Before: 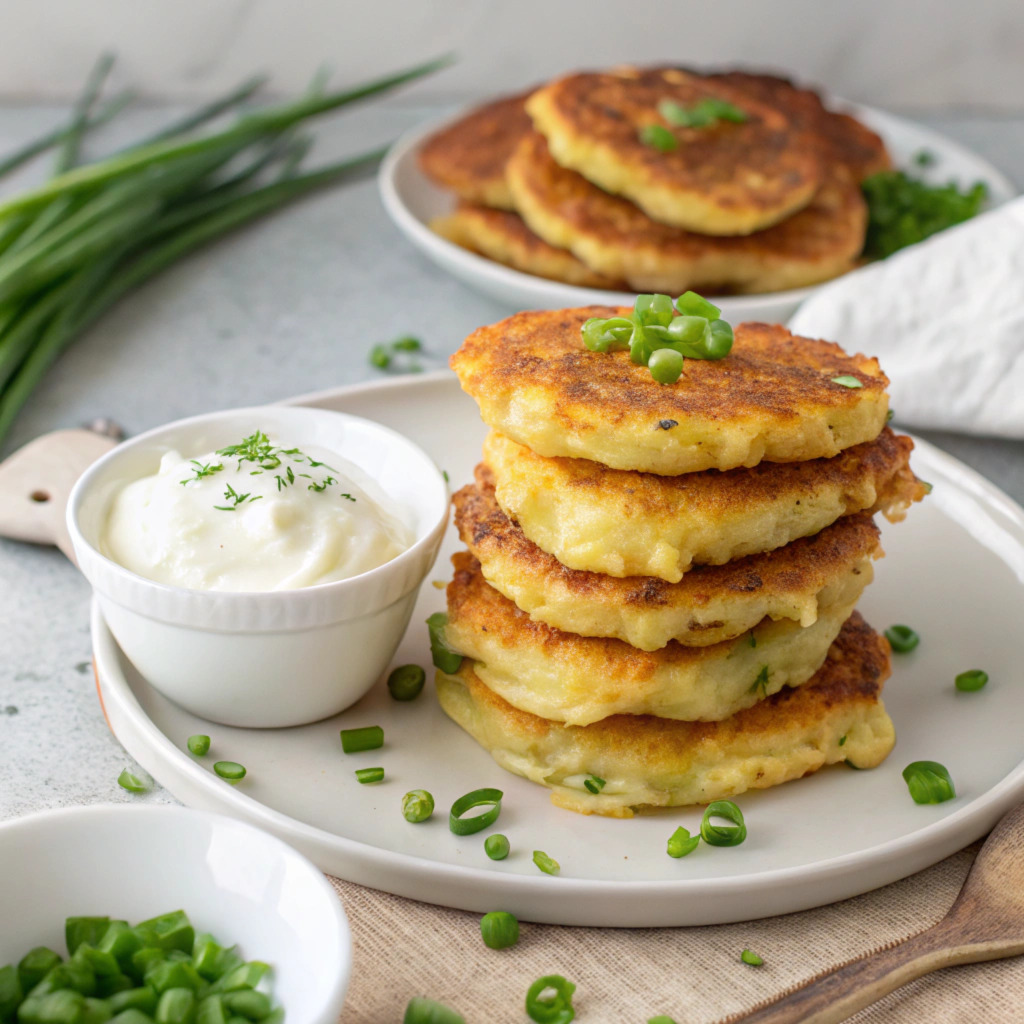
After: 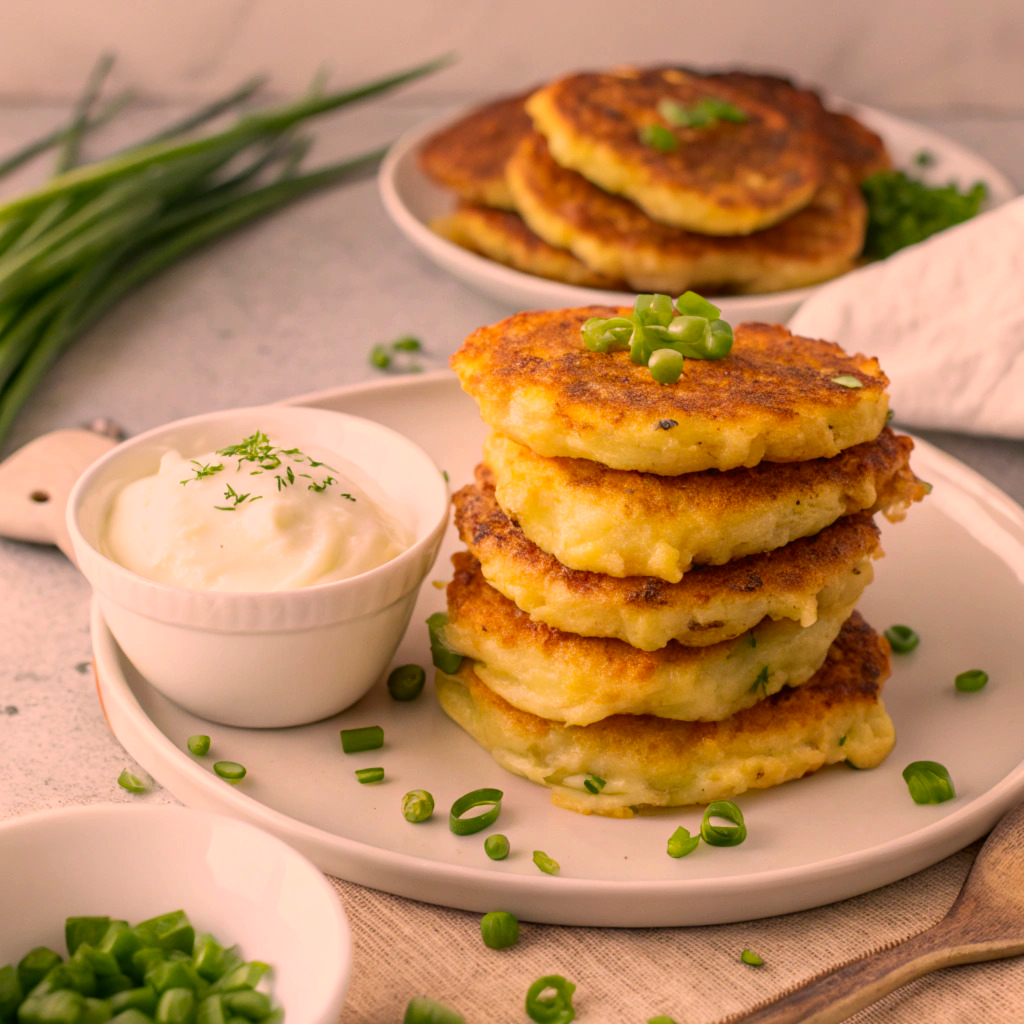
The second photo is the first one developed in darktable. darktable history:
exposure: exposure -0.208 EV, compensate highlight preservation false
color correction: highlights a* 21.91, highlights b* 22.46
contrast brightness saturation: contrast 0.08, saturation 0.021
